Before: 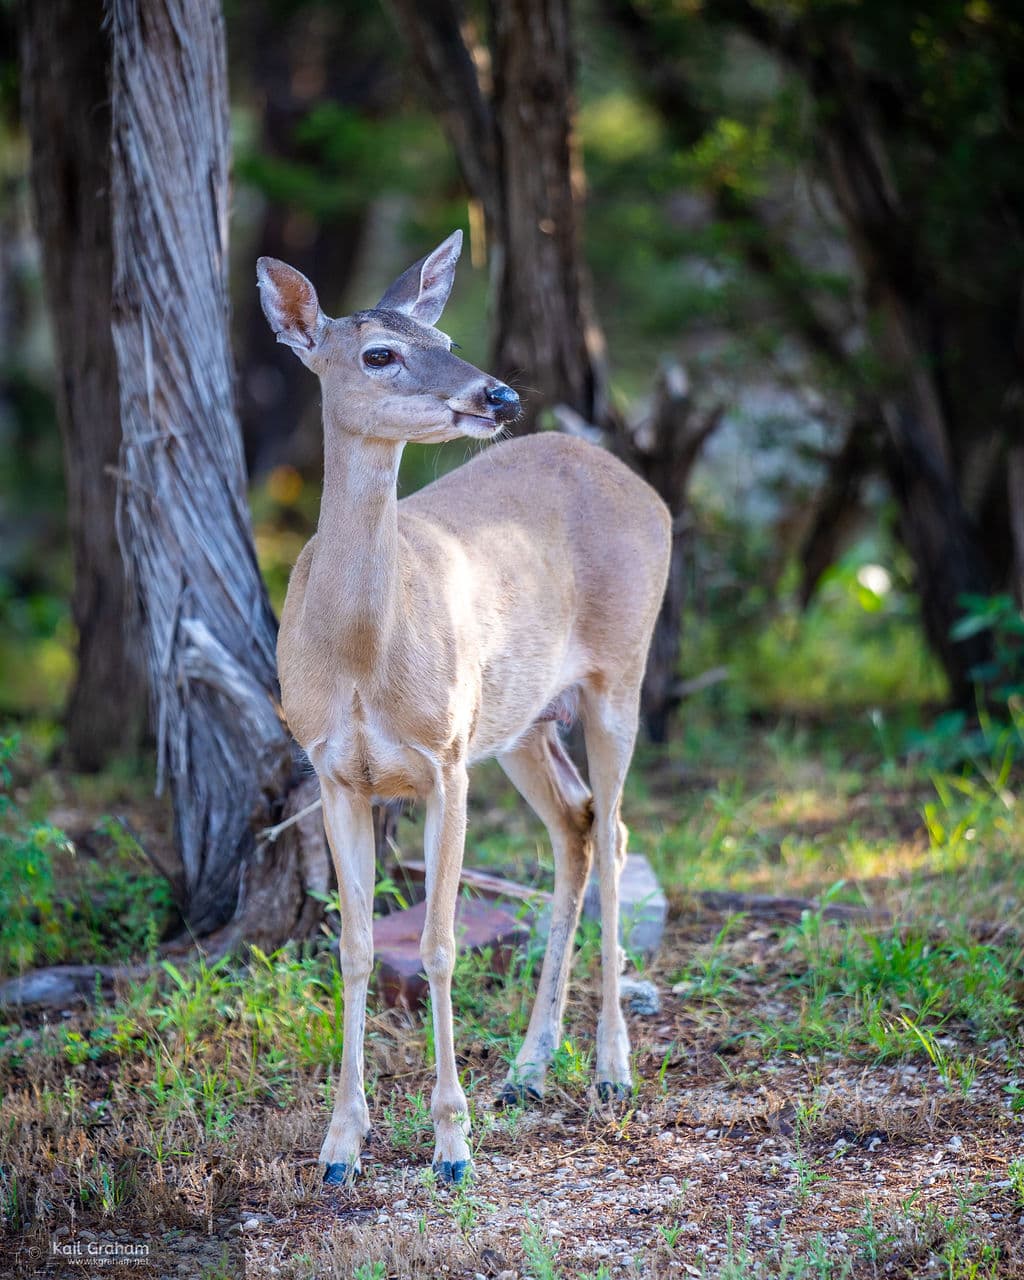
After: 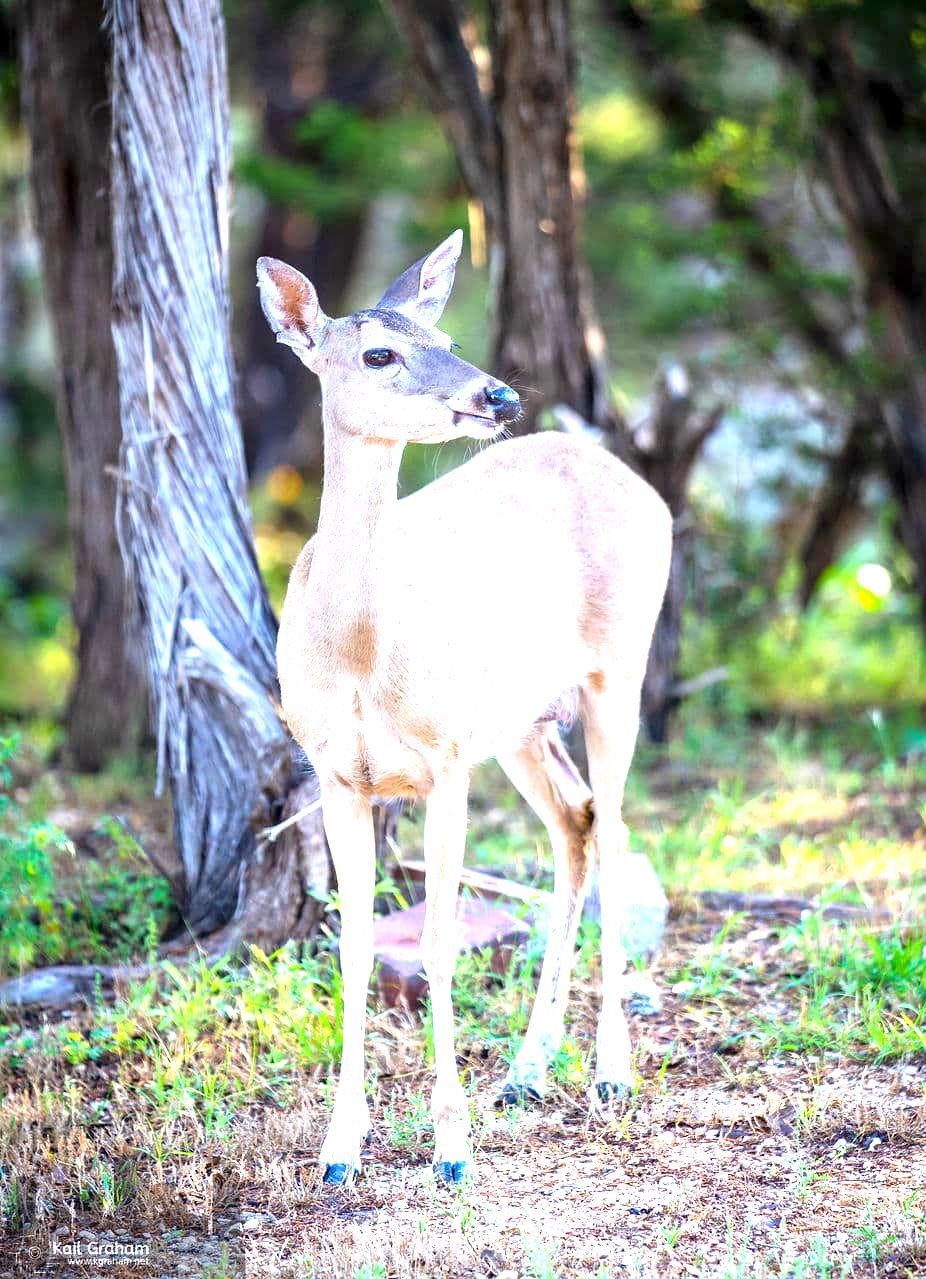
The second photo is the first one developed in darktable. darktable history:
exposure: black level correction 0.001, exposure 1.646 EV, compensate exposure bias true, compensate highlight preservation false
crop: right 9.509%, bottom 0.031%
